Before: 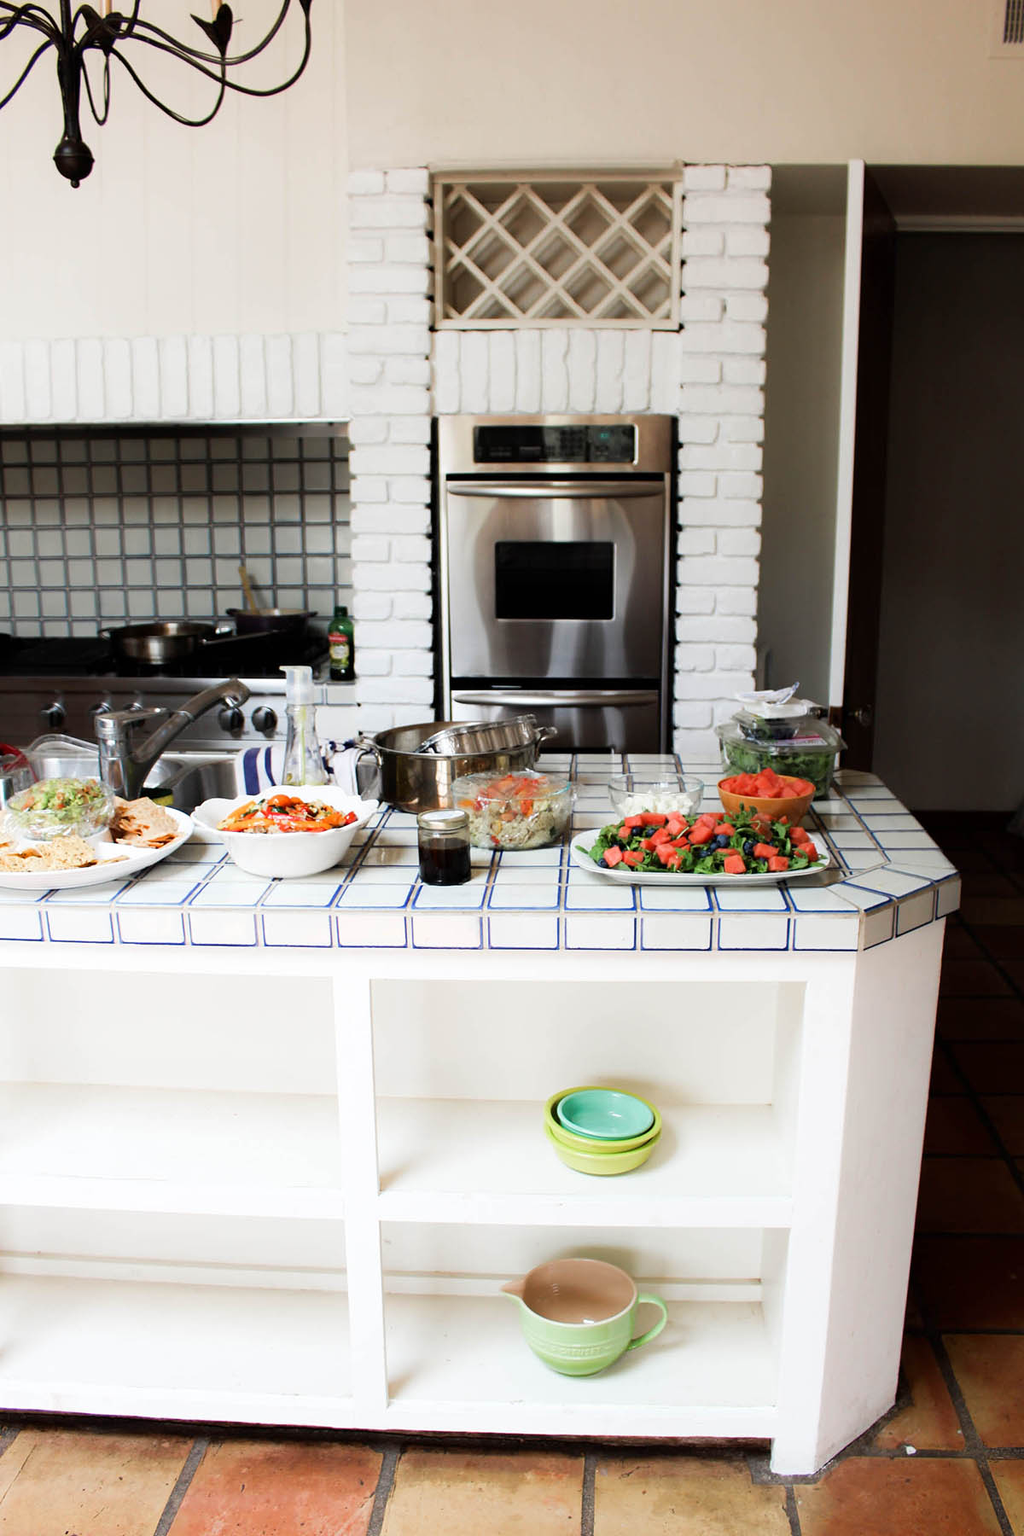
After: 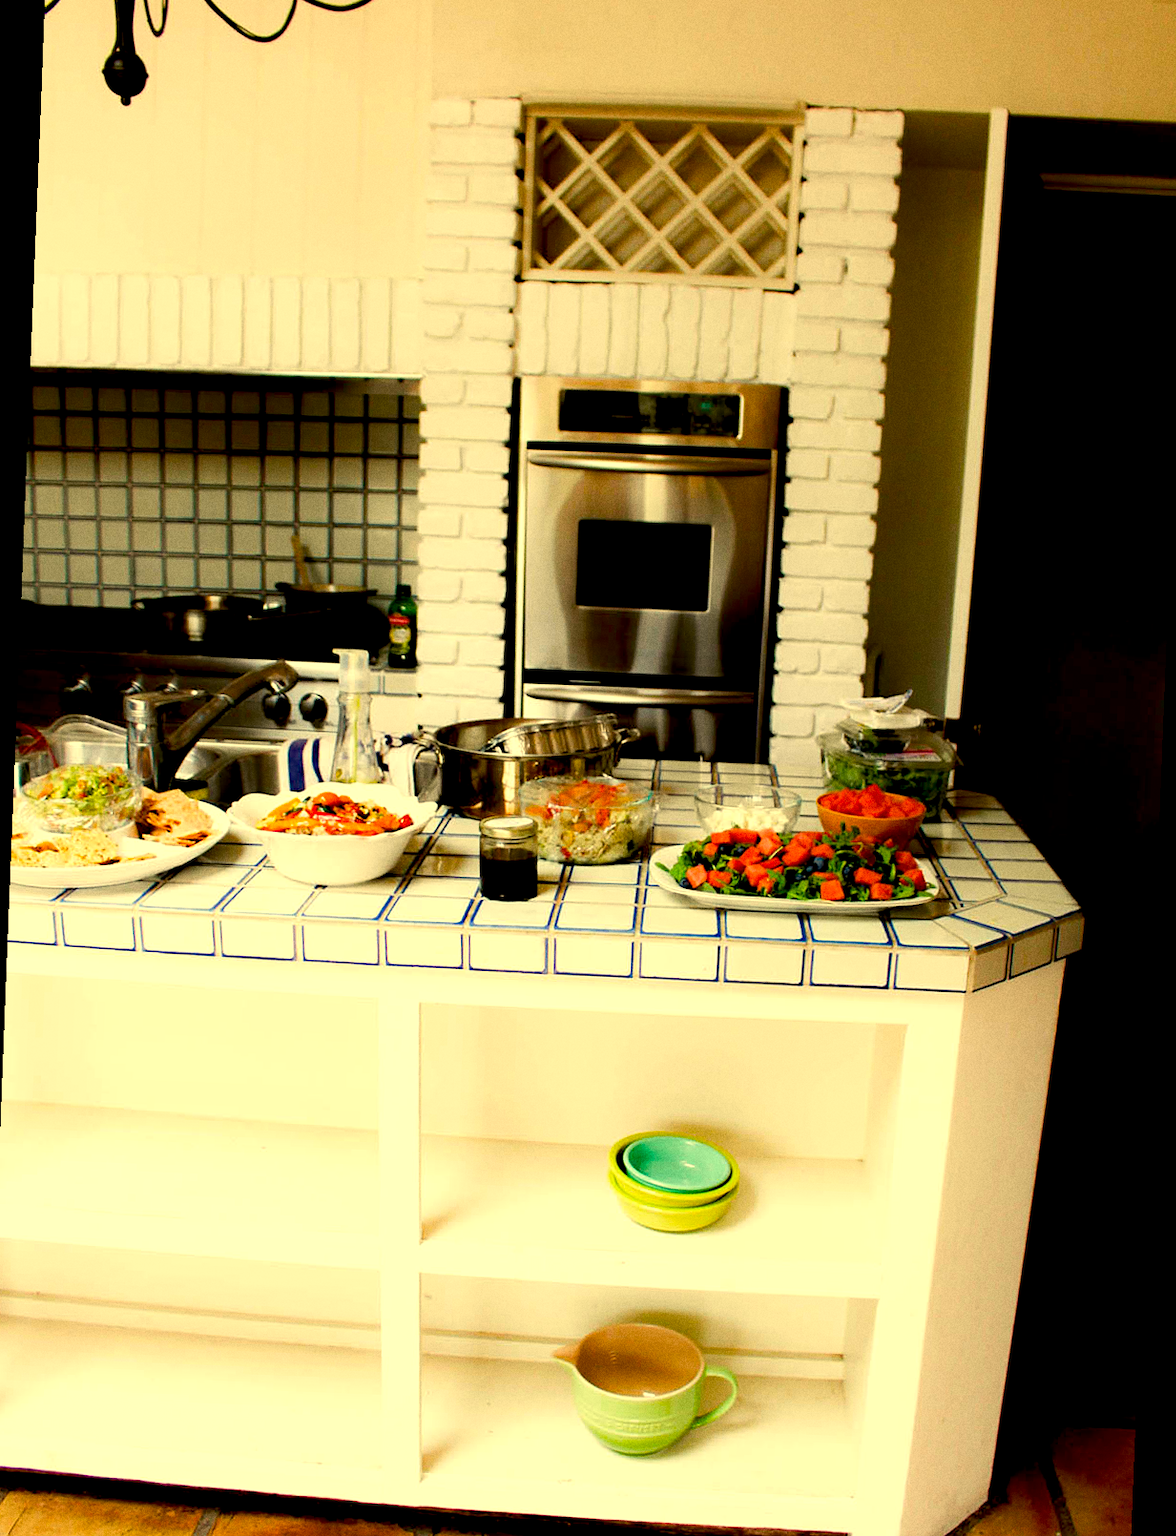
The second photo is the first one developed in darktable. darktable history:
rotate and perspective: rotation 2.27°, automatic cropping off
color balance rgb: perceptual saturation grading › global saturation 25%, global vibrance 20%
crop: left 1.507%, top 6.147%, right 1.379%, bottom 6.637%
grain: on, module defaults
white balance: red 1.08, blue 0.791
exposure: black level correction 0.025, exposure 0.182 EV, compensate highlight preservation false
contrast brightness saturation: brightness -0.09
